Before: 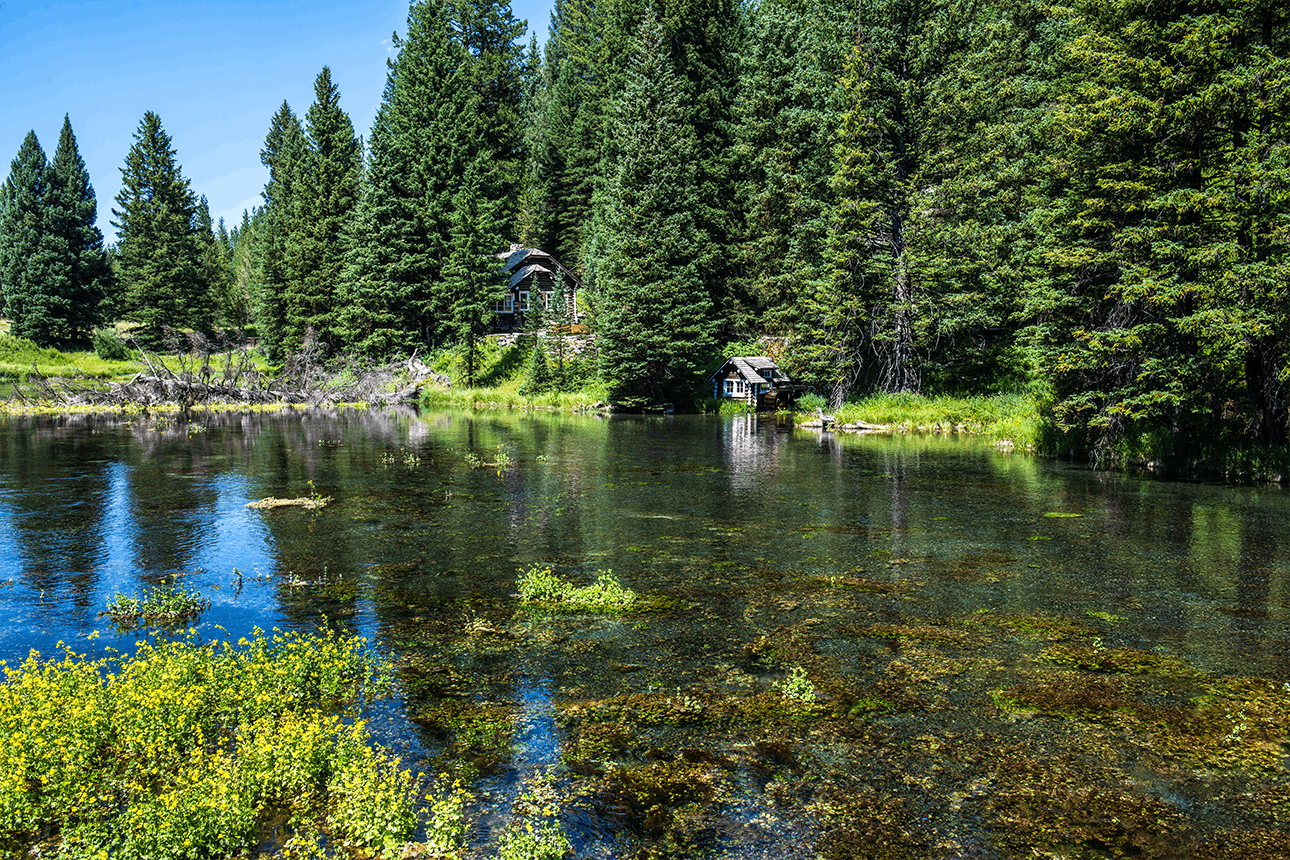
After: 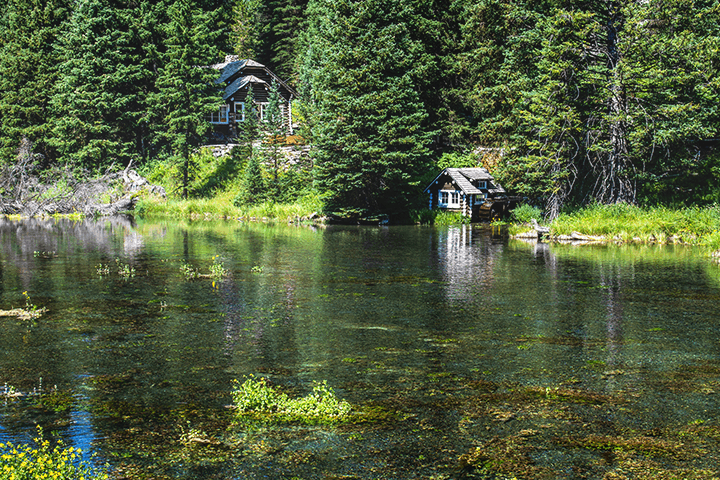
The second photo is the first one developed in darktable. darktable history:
bloom: on, module defaults
crop and rotate: left 22.13%, top 22.054%, right 22.026%, bottom 22.102%
